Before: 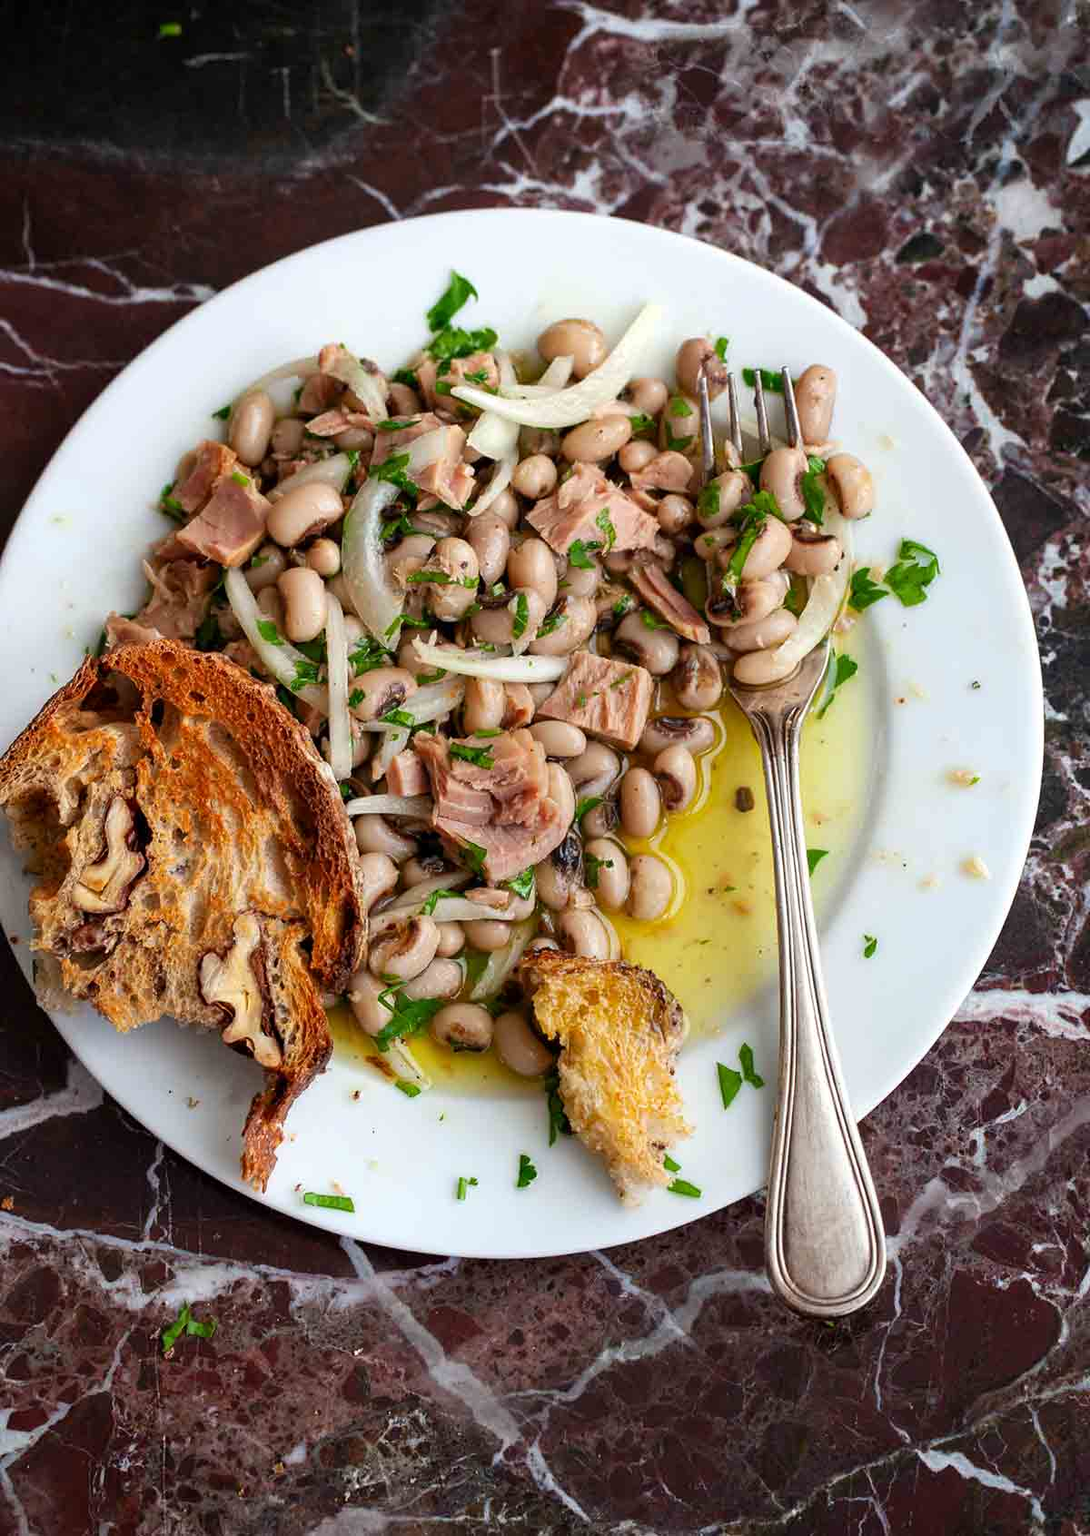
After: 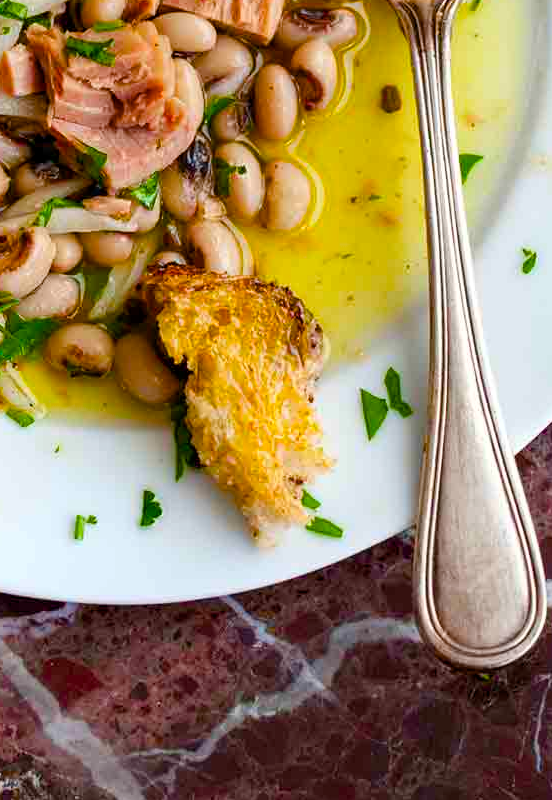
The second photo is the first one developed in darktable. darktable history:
contrast brightness saturation: contrast 0.074
crop: left 35.8%, top 46.216%, right 18.18%, bottom 5.961%
color balance rgb: linear chroma grading › shadows -10.177%, linear chroma grading › global chroma 19.861%, perceptual saturation grading › global saturation 20%, perceptual saturation grading › highlights -14.404%, perceptual saturation grading › shadows 49.326%, perceptual brilliance grading › global brilliance 2.685%, perceptual brilliance grading › highlights -2.721%, perceptual brilliance grading › shadows 3.807%, global vibrance 8.515%
